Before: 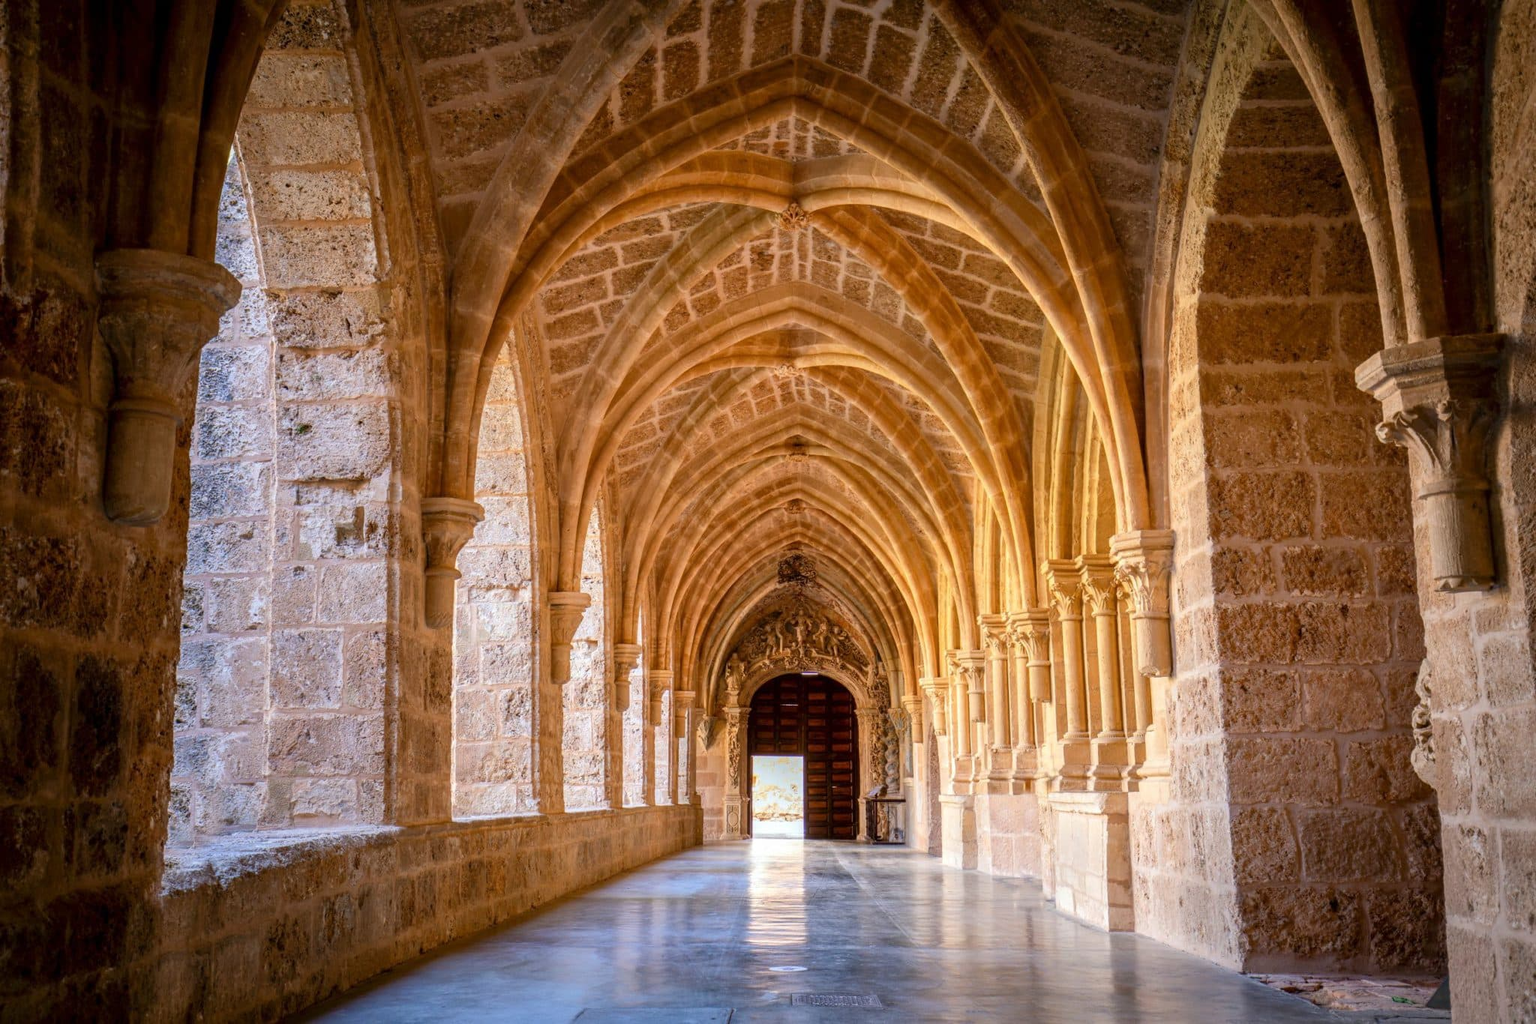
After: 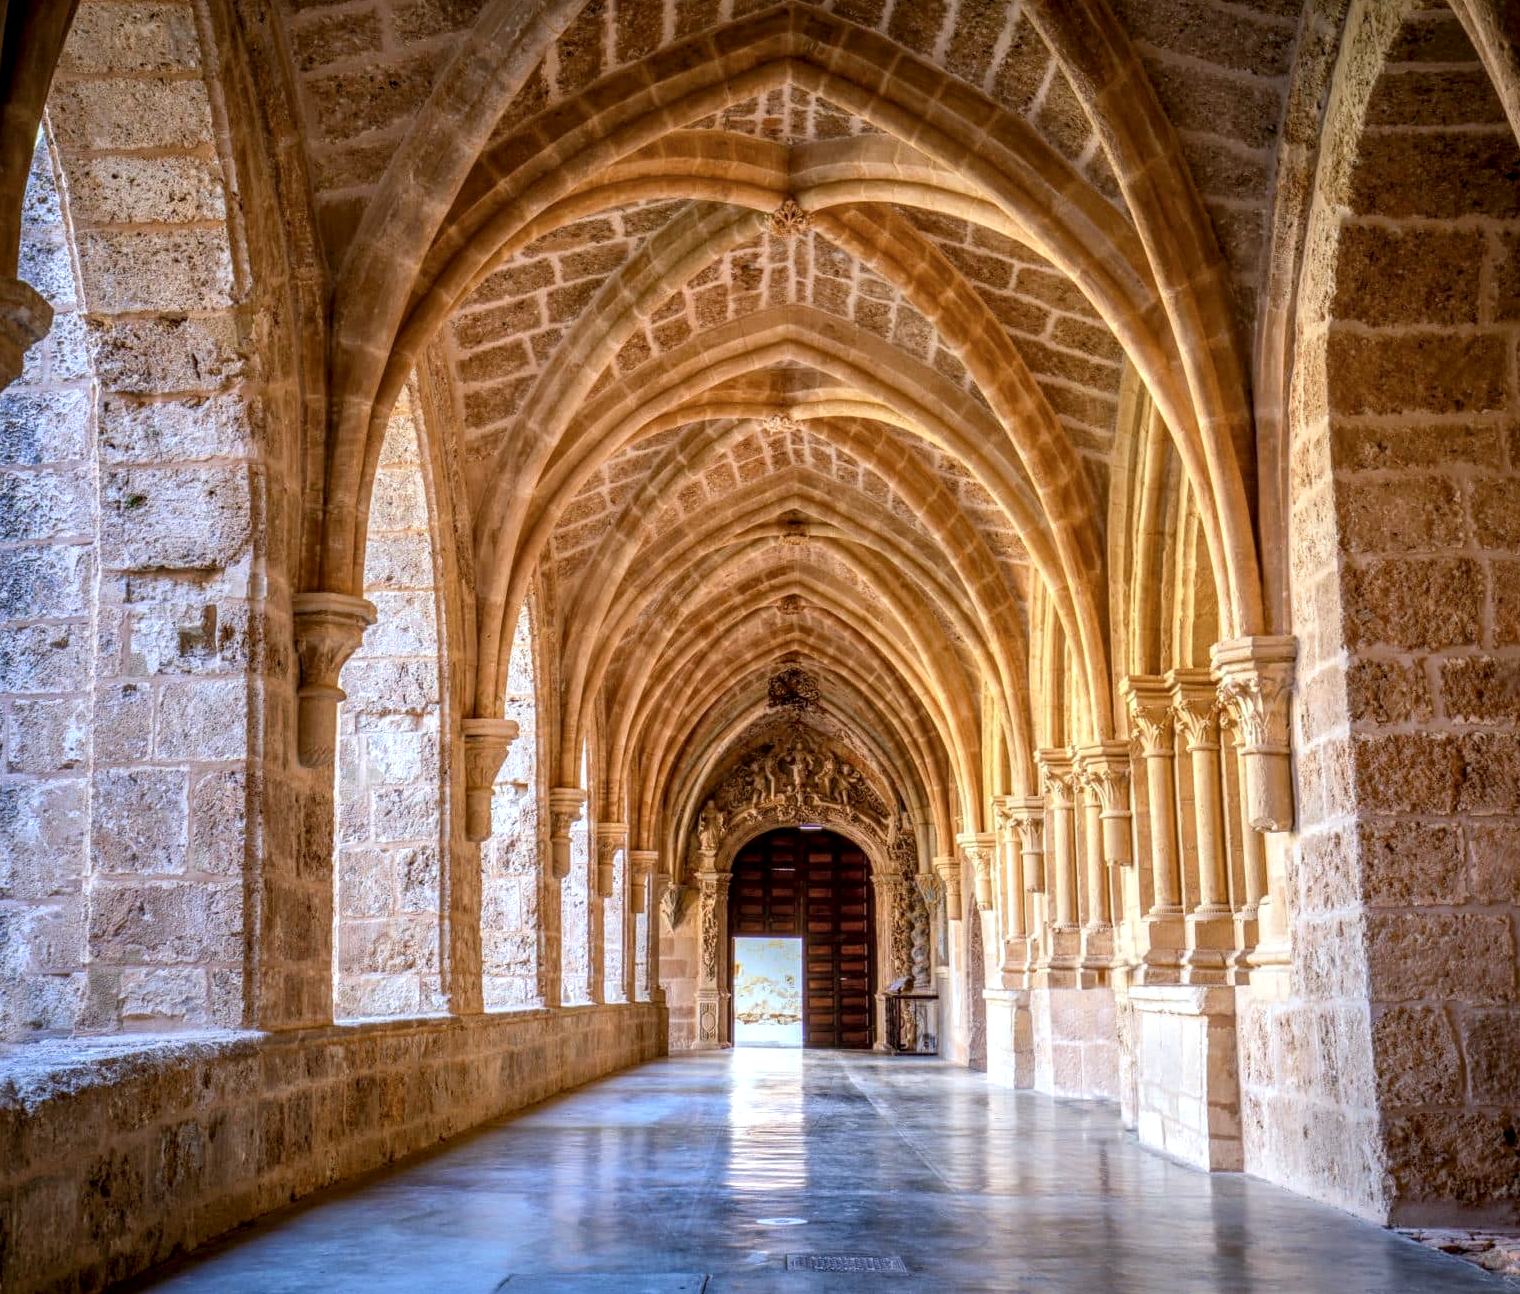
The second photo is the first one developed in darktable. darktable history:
color calibration: illuminant custom, x 0.368, y 0.373, temperature 4330.32 K
crop and rotate: left 13.15%, top 5.251%, right 12.609%
local contrast: highlights 61%, detail 143%, midtone range 0.428
